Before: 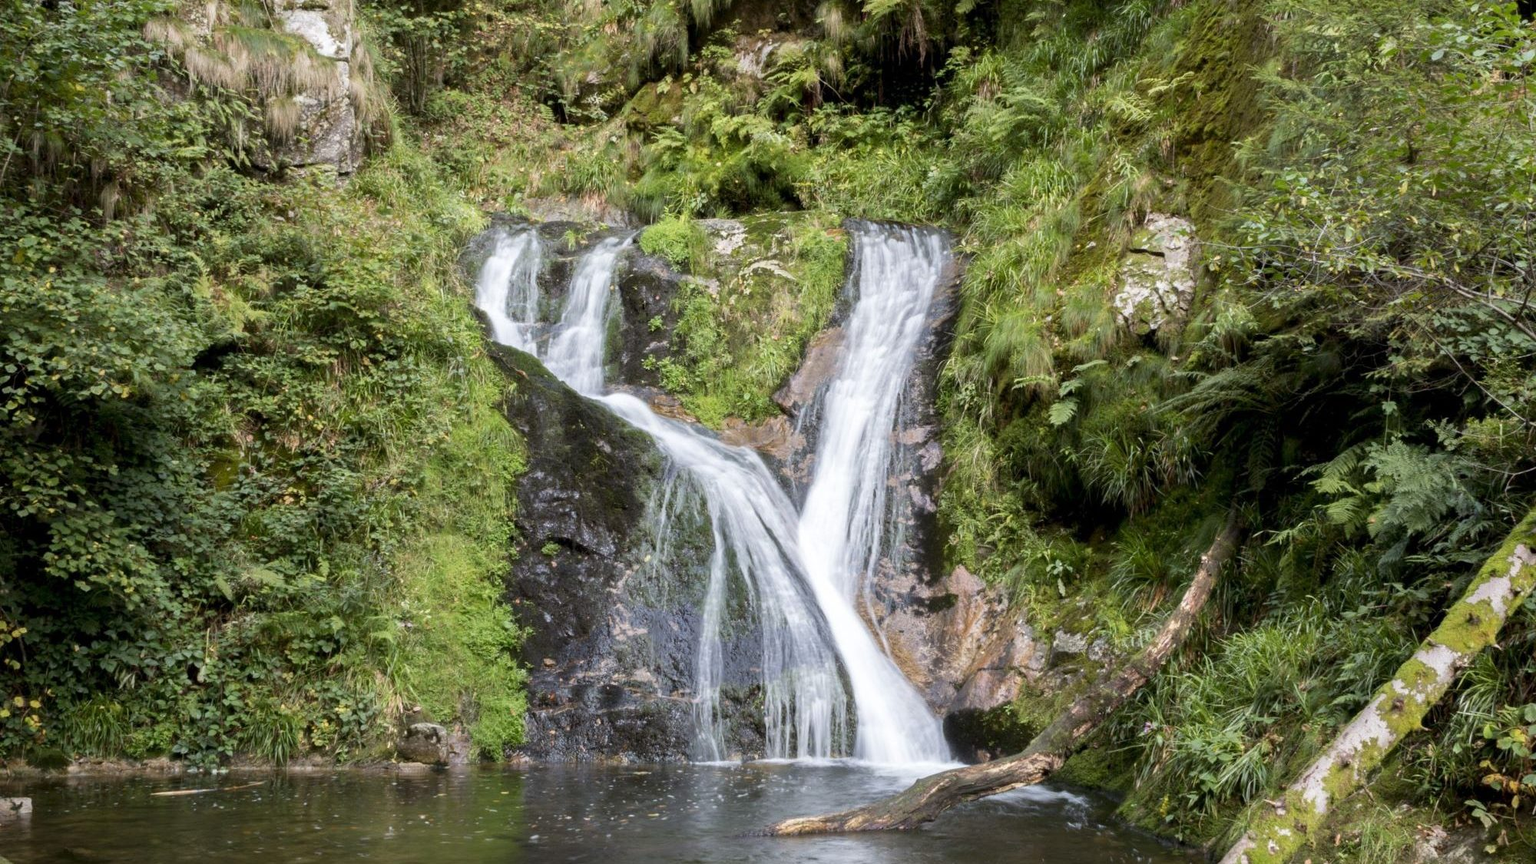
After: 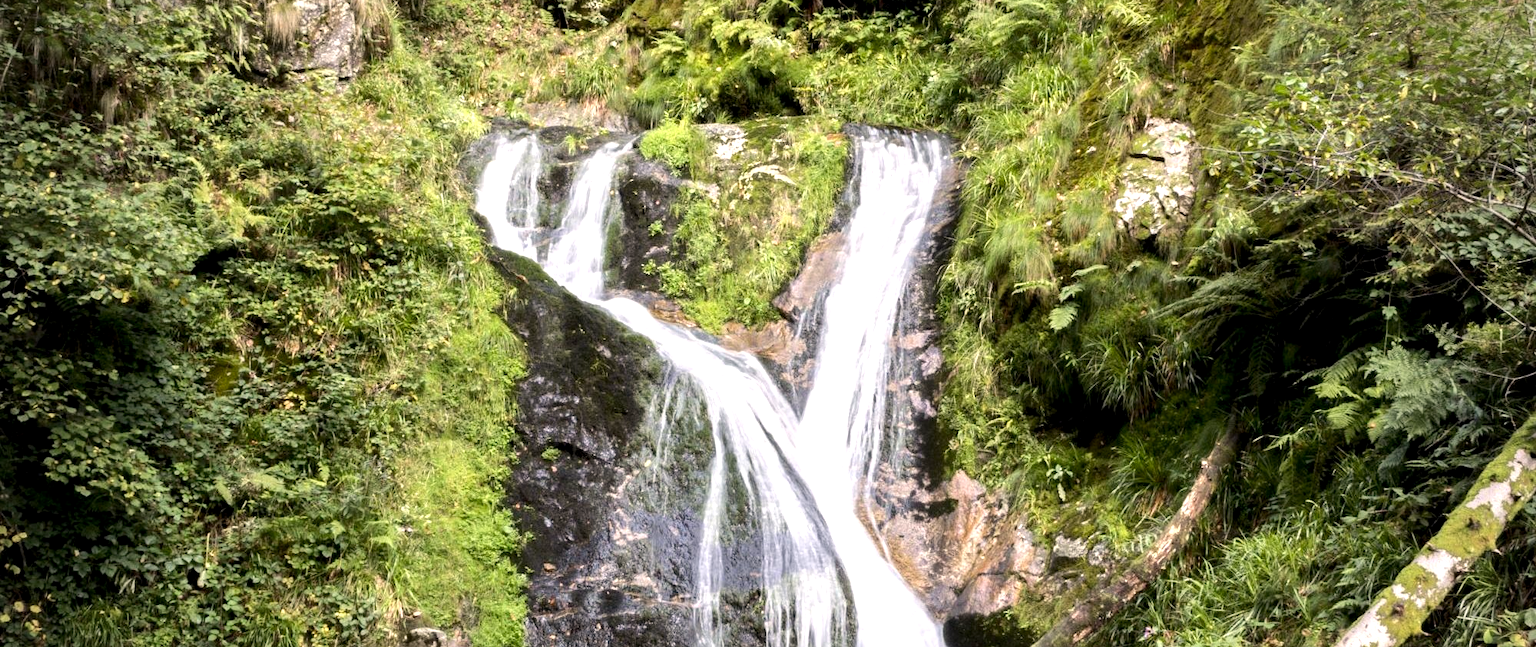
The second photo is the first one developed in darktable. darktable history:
tone equalizer: -8 EV -0.417 EV, -7 EV -0.389 EV, -6 EV -0.333 EV, -5 EV -0.222 EV, -3 EV 0.222 EV, -2 EV 0.333 EV, -1 EV 0.389 EV, +0 EV 0.417 EV, edges refinement/feathering 500, mask exposure compensation -1.25 EV, preserve details no
crop: top 11.038%, bottom 13.962%
vignetting: fall-off radius 60.92%
color correction: highlights a* 3.84, highlights b* 5.07
exposure: black level correction 0.003, exposure 0.383 EV, compensate highlight preservation false
